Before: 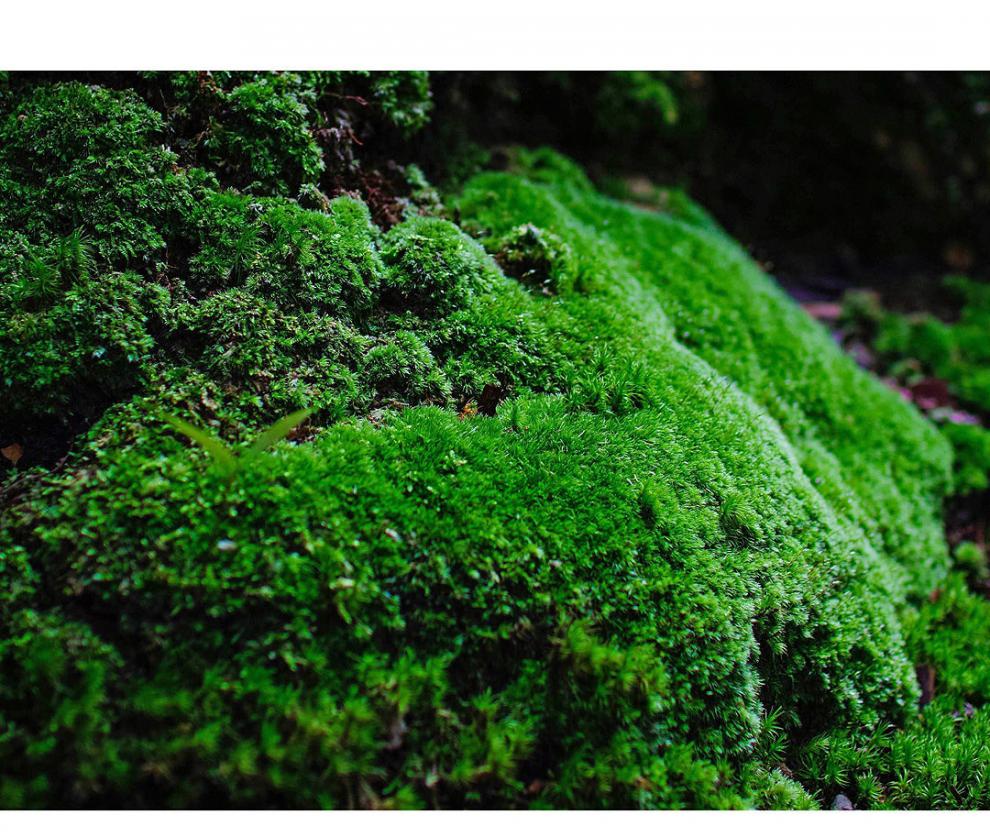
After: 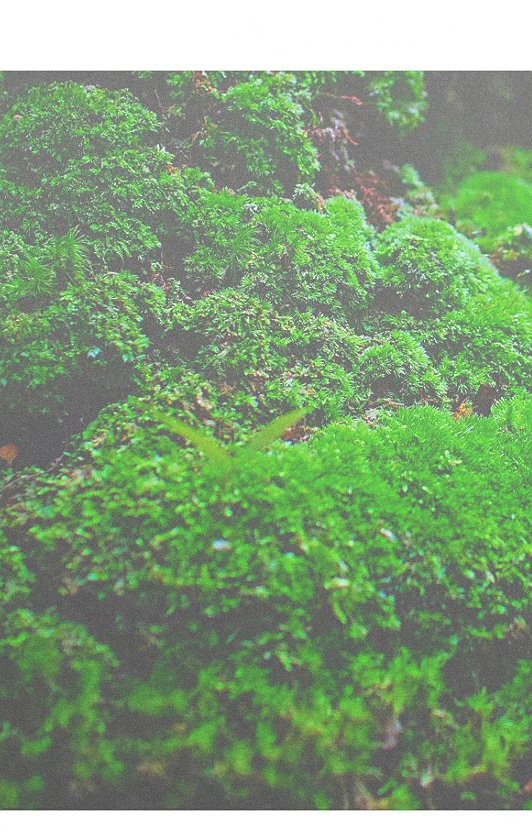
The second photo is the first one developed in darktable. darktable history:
crop: left 0.587%, right 45.588%, bottom 0.086%
sharpen: radius 1, threshold 1
grain: coarseness 0.09 ISO
bloom: size 70%, threshold 25%, strength 70%
